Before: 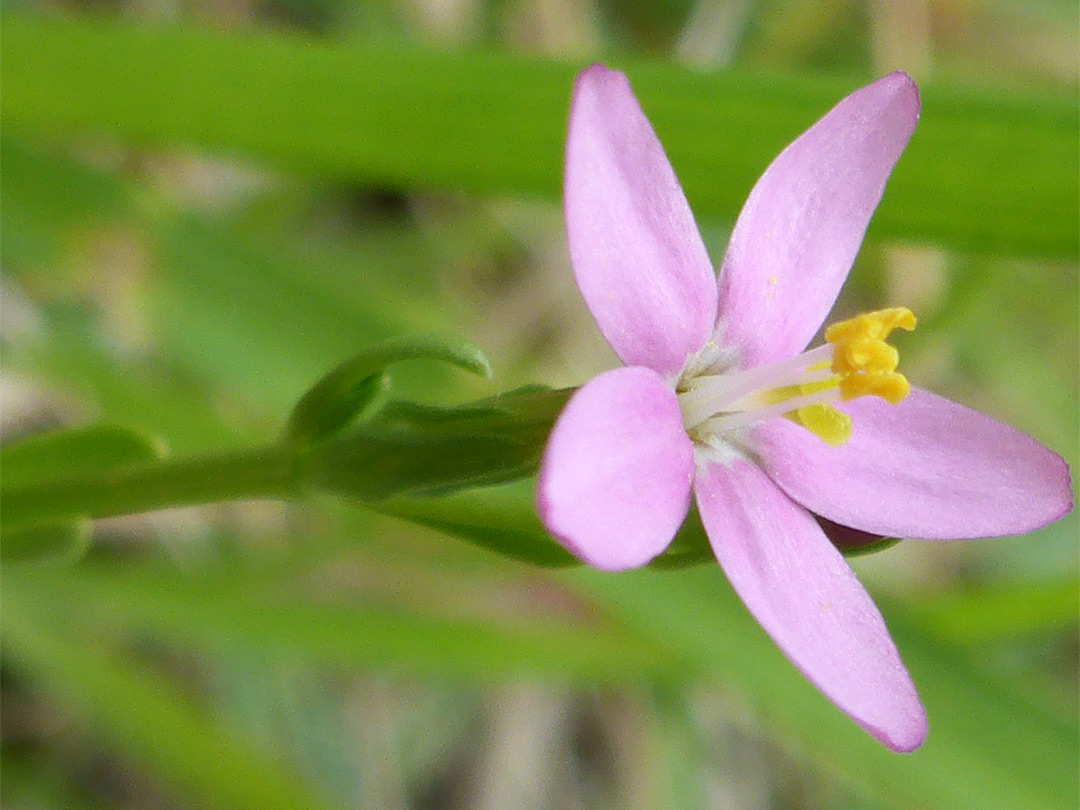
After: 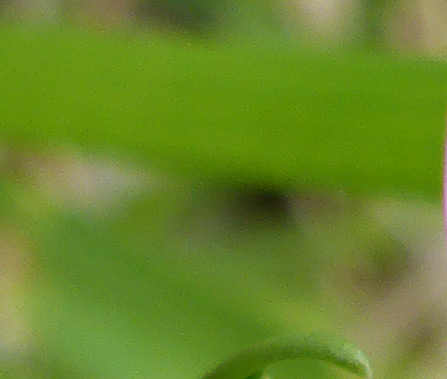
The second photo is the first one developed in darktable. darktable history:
crop and rotate: left 11.284%, top 0.102%, right 47.244%, bottom 53.013%
shadows and highlights: soften with gaussian
